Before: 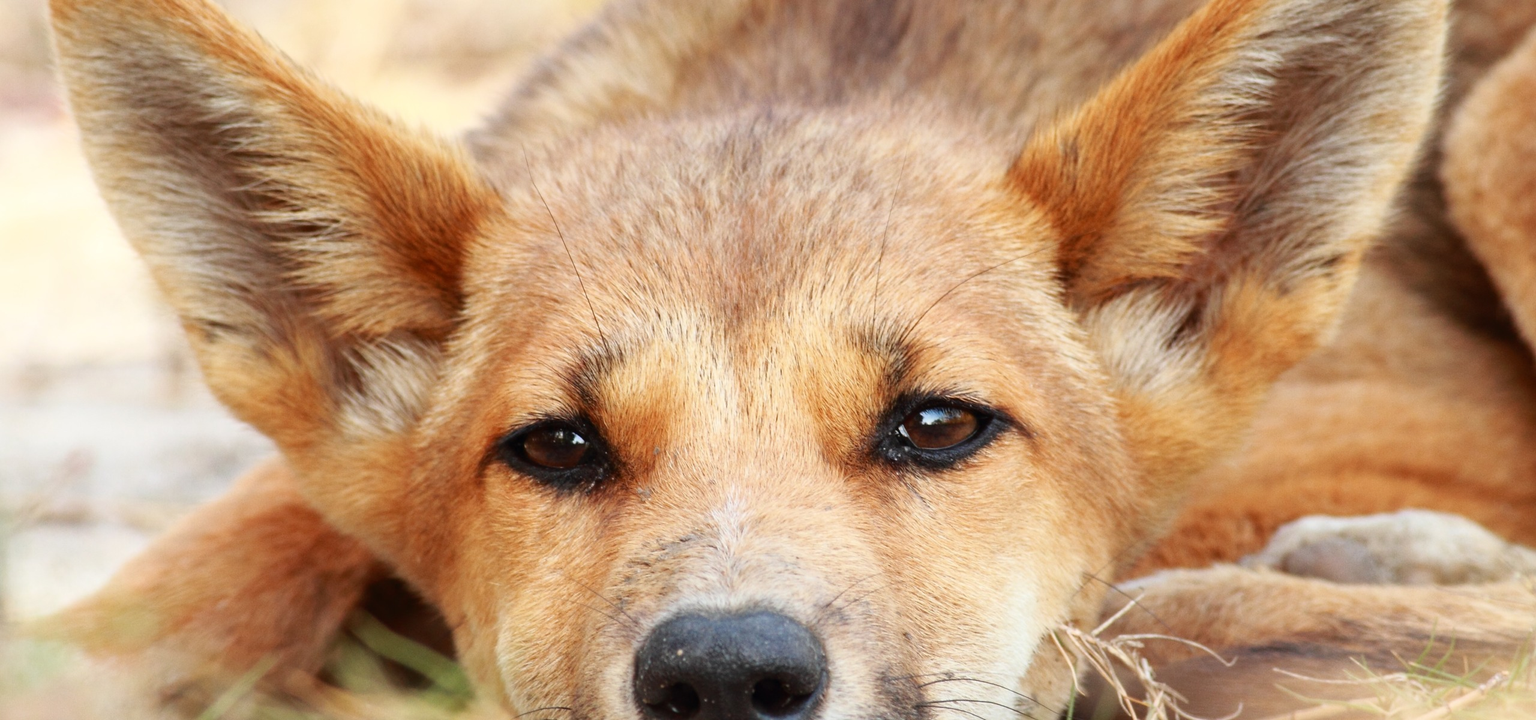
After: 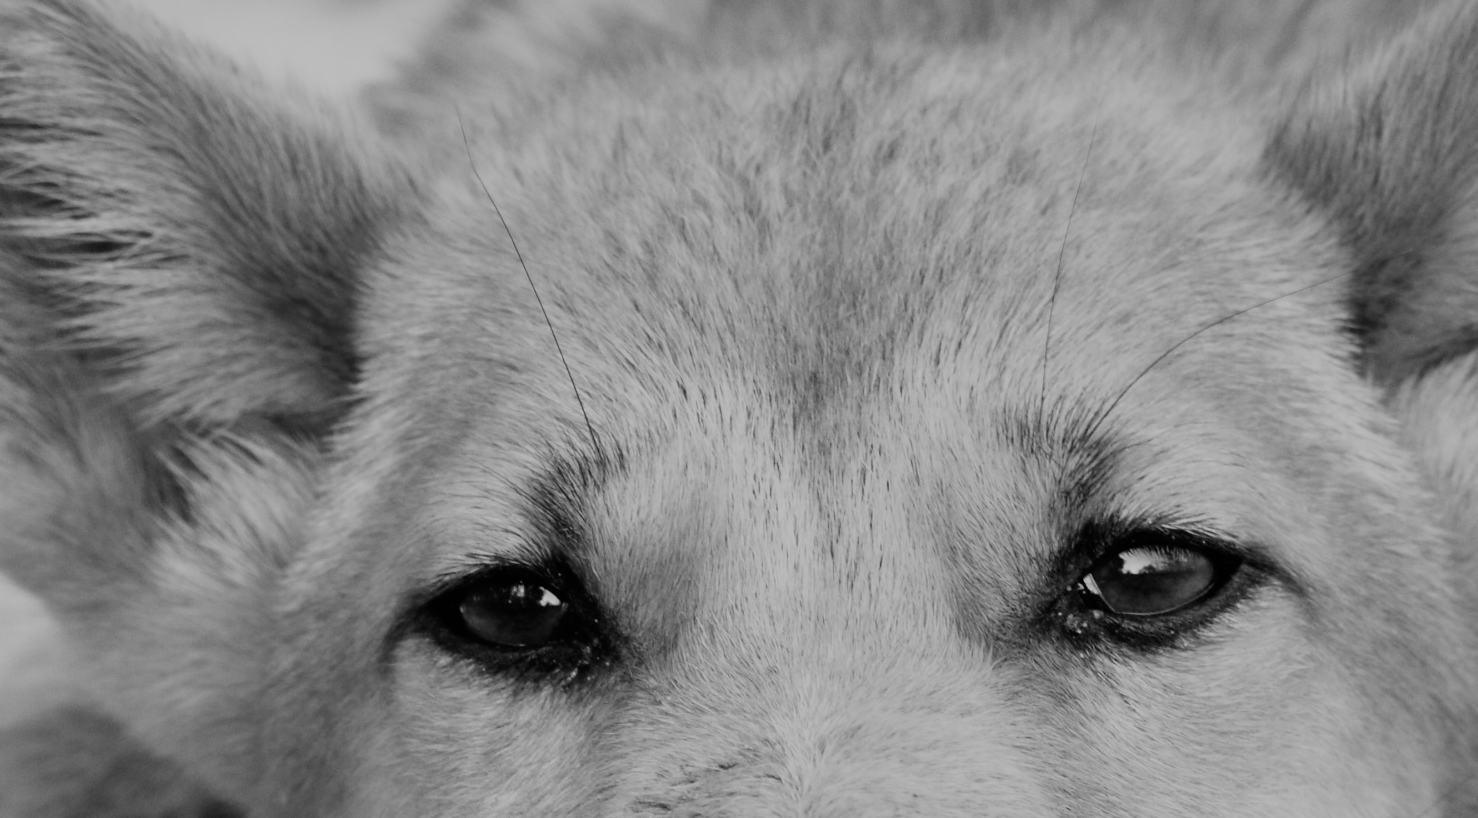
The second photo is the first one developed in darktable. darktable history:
shadows and highlights: low approximation 0.01, soften with gaussian
monochrome: a 14.95, b -89.96
filmic rgb: black relative exposure -7.65 EV, white relative exposure 4.56 EV, hardness 3.61, color science v6 (2022)
crop: left 16.202%, top 11.208%, right 26.045%, bottom 20.557%
